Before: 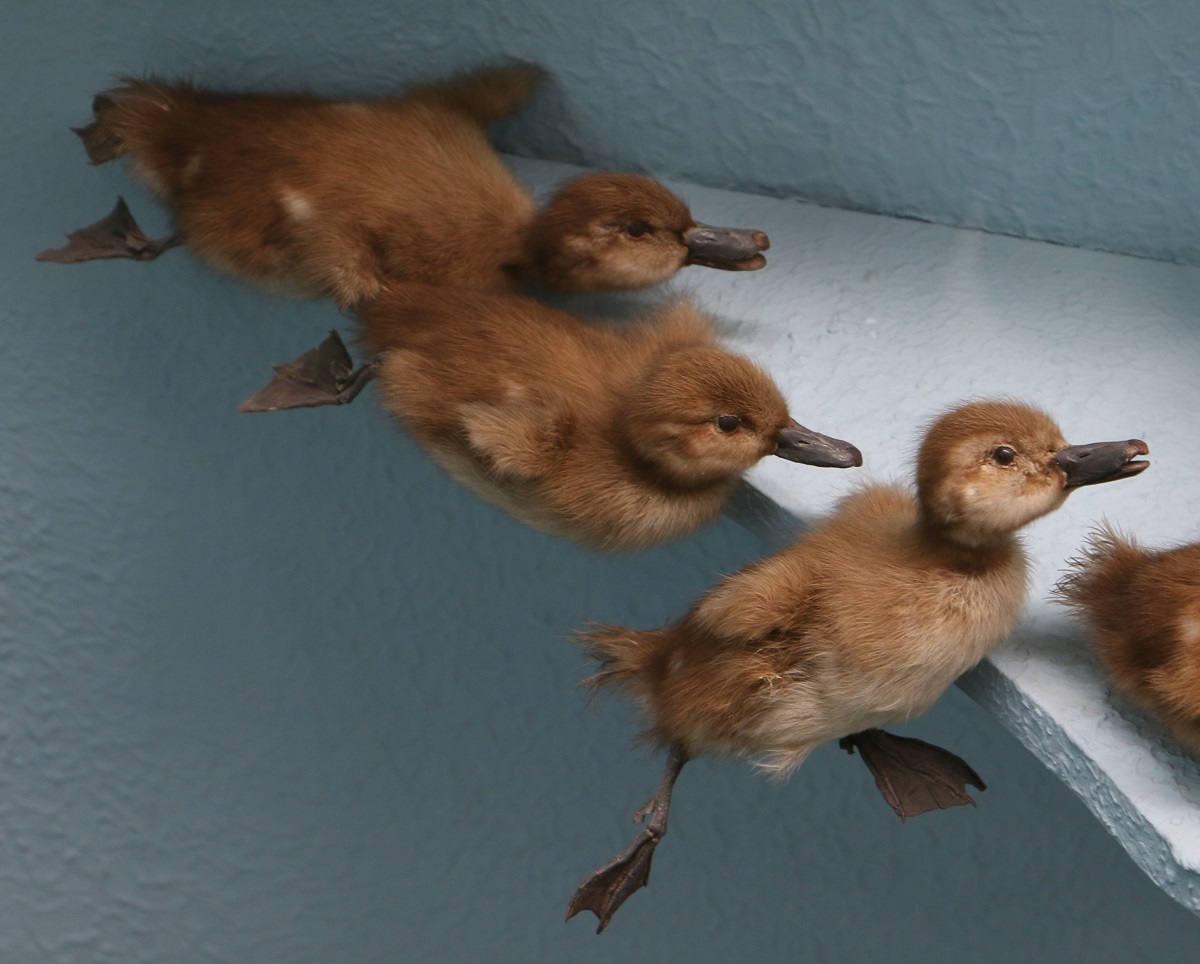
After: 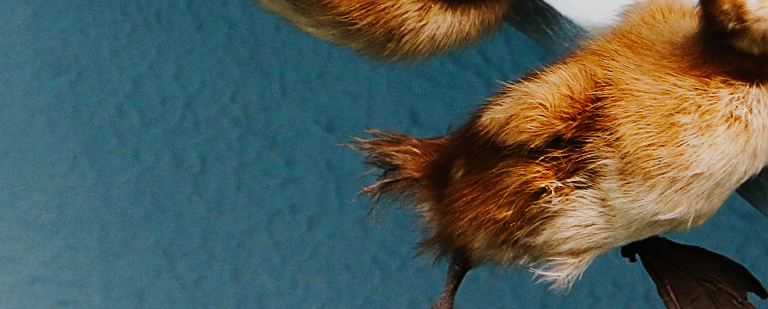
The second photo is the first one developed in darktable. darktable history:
tone curve: curves: ch0 [(0, 0) (0.003, 0.001) (0.011, 0.005) (0.025, 0.009) (0.044, 0.014) (0.069, 0.019) (0.1, 0.028) (0.136, 0.039) (0.177, 0.073) (0.224, 0.134) (0.277, 0.218) (0.335, 0.343) (0.399, 0.488) (0.468, 0.608) (0.543, 0.699) (0.623, 0.773) (0.709, 0.819) (0.801, 0.852) (0.898, 0.874) (1, 1)], preserve colors none
sharpen: on, module defaults
contrast brightness saturation: contrast 0.081, saturation 0.022
crop: left 18.206%, top 51.114%, right 17.712%, bottom 16.807%
